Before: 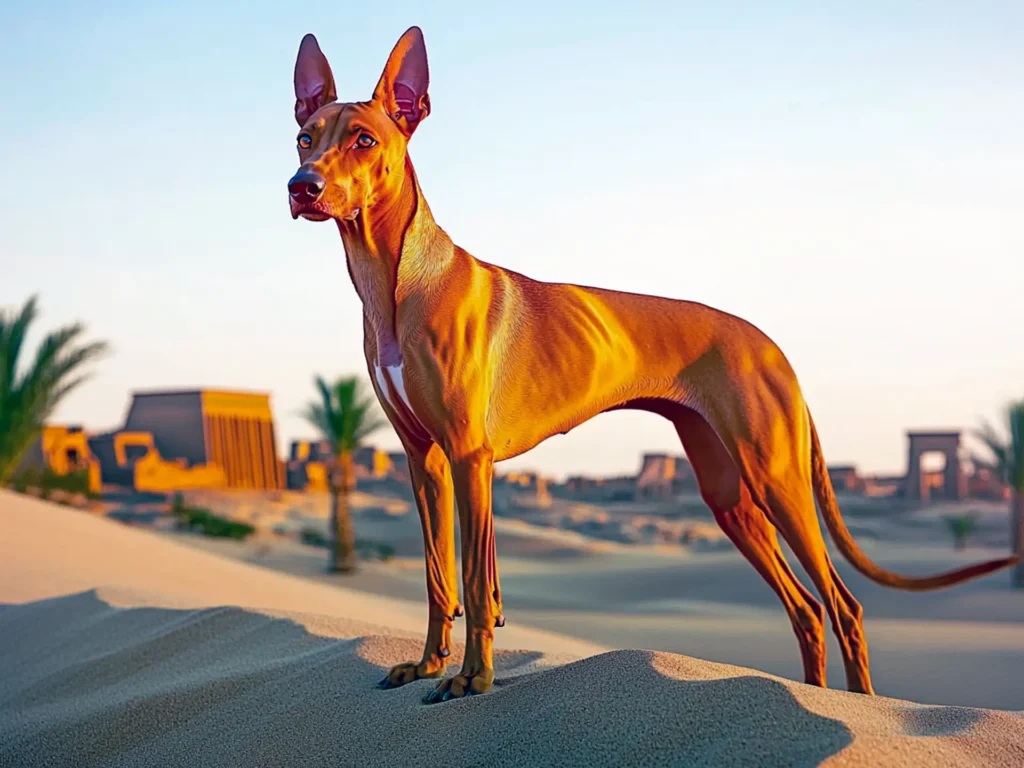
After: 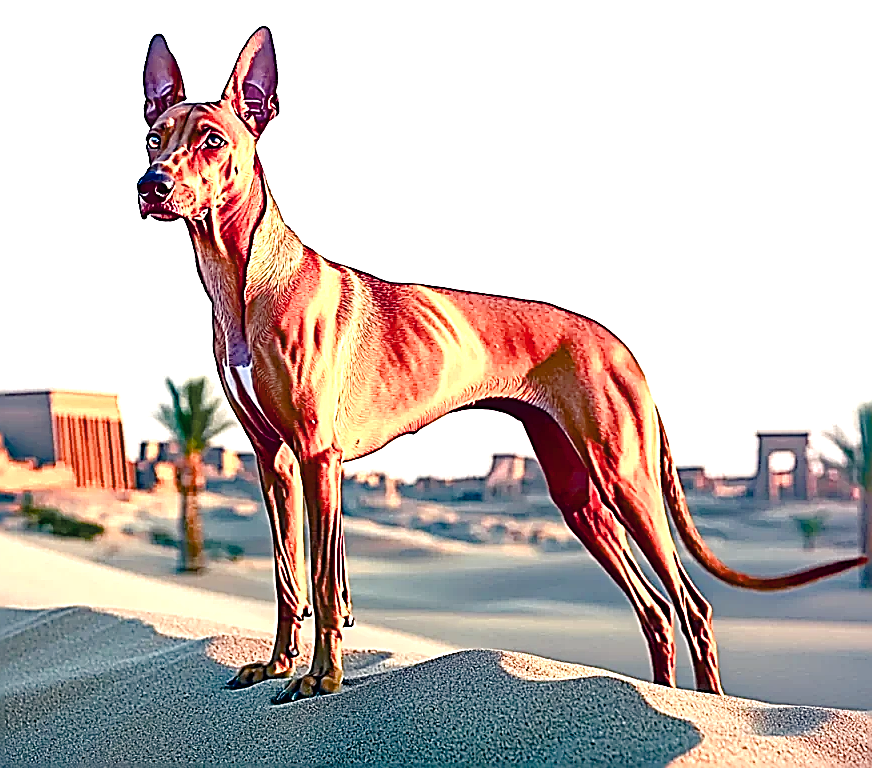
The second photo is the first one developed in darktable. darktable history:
exposure: black level correction 0, exposure 0.894 EV, compensate highlight preservation false
crop and rotate: left 14.763%
sharpen: amount 1.988
color balance rgb: shadows lift › chroma 3.33%, shadows lift › hue 240.83°, perceptual saturation grading › global saturation 25.625%, perceptual saturation grading › highlights -50.082%, perceptual saturation grading › shadows 30.129%, saturation formula JzAzBz (2021)
color zones: curves: ch1 [(0.29, 0.492) (0.373, 0.185) (0.509, 0.481)]; ch2 [(0.25, 0.462) (0.749, 0.457)]
